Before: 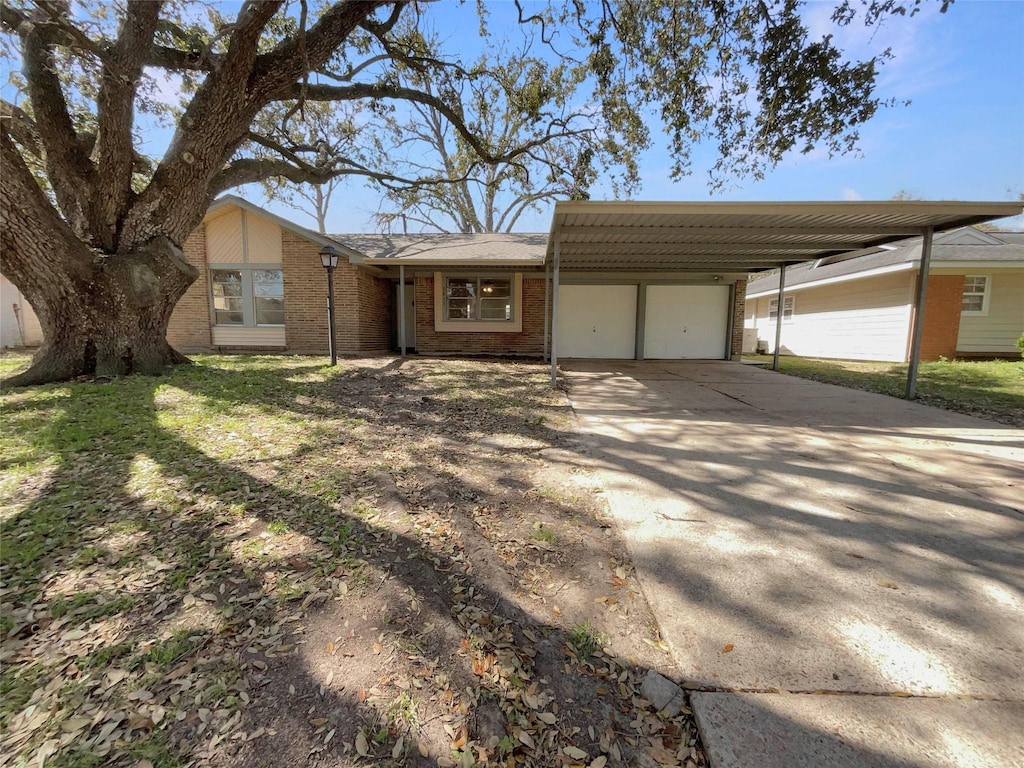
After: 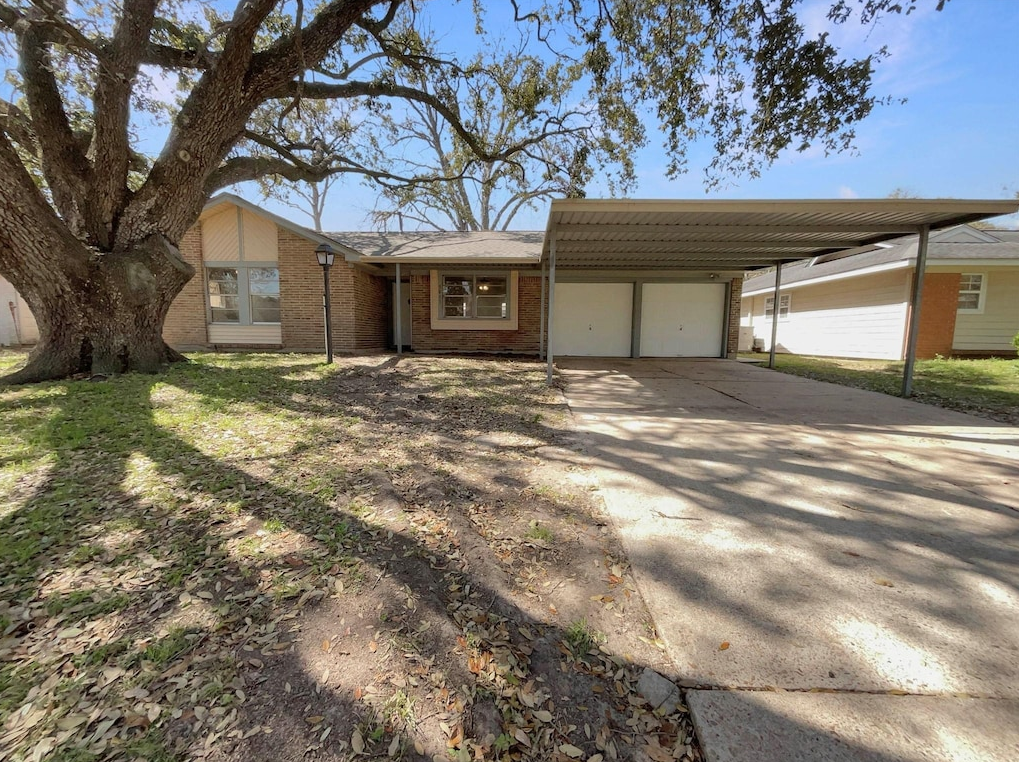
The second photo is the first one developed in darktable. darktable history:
crop and rotate: left 0.455%, top 0.335%, bottom 0.389%
